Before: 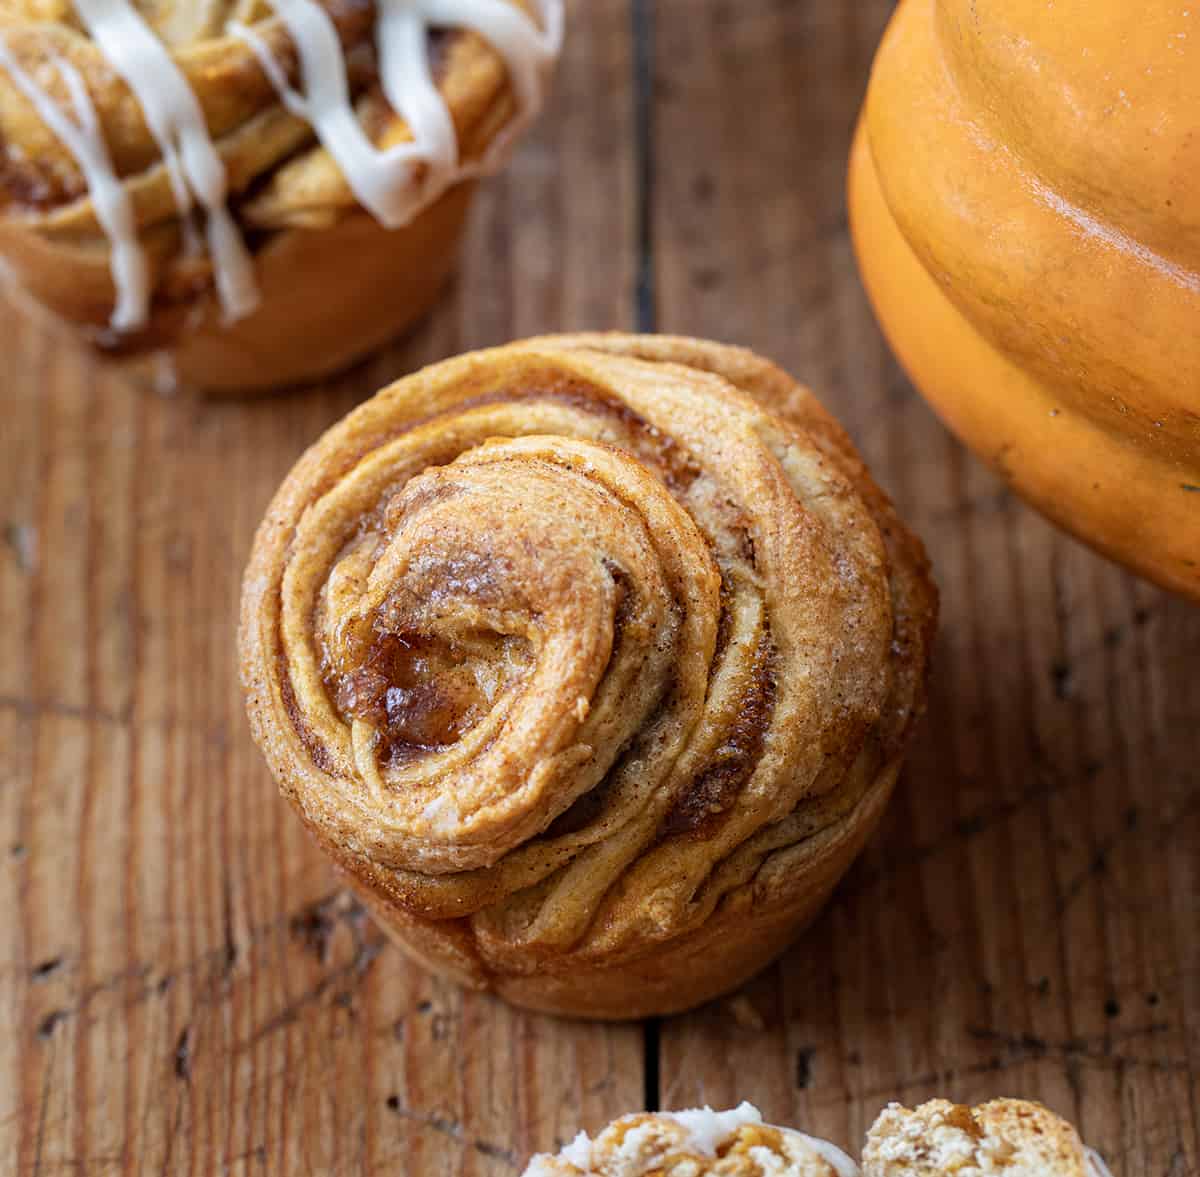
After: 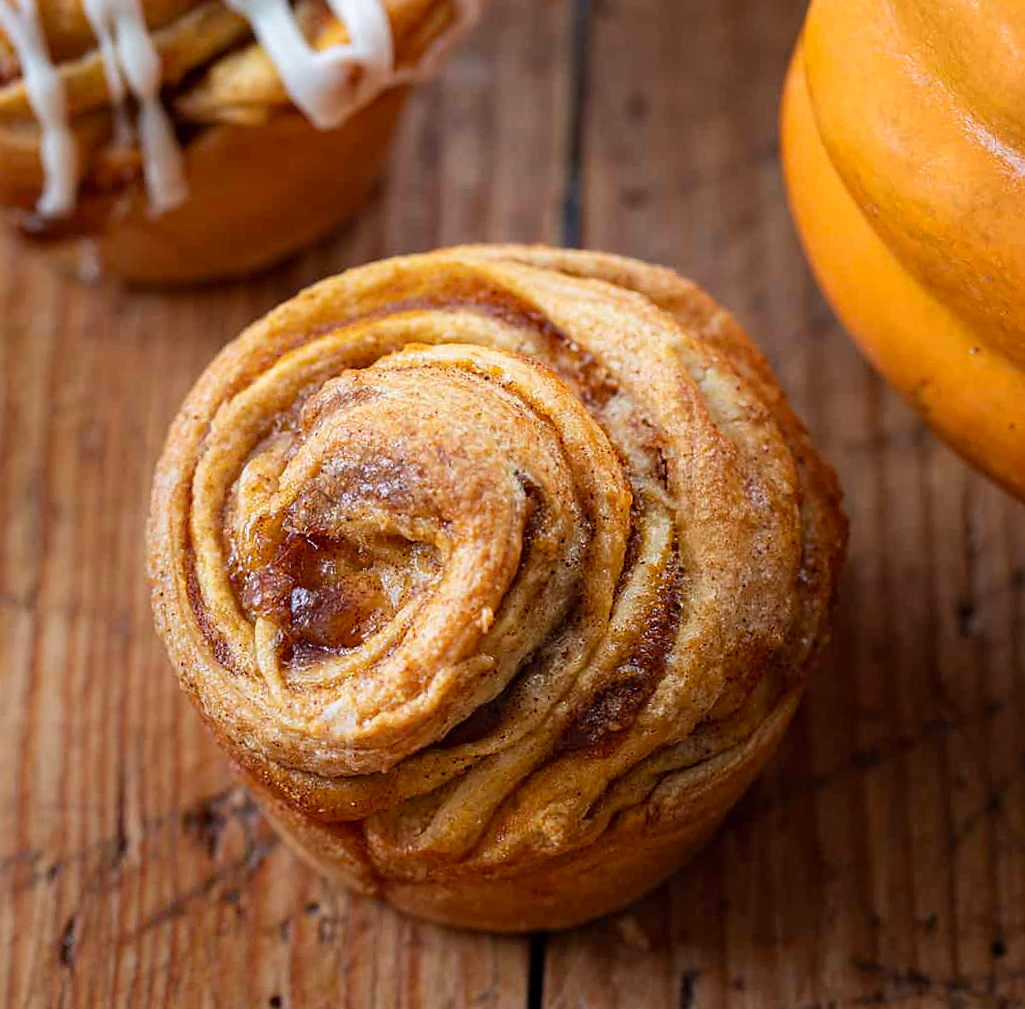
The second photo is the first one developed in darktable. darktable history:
sharpen: radius 0.974, amount 0.614
crop and rotate: angle -3.22°, left 5.122%, top 5.159%, right 4.669%, bottom 4.297%
